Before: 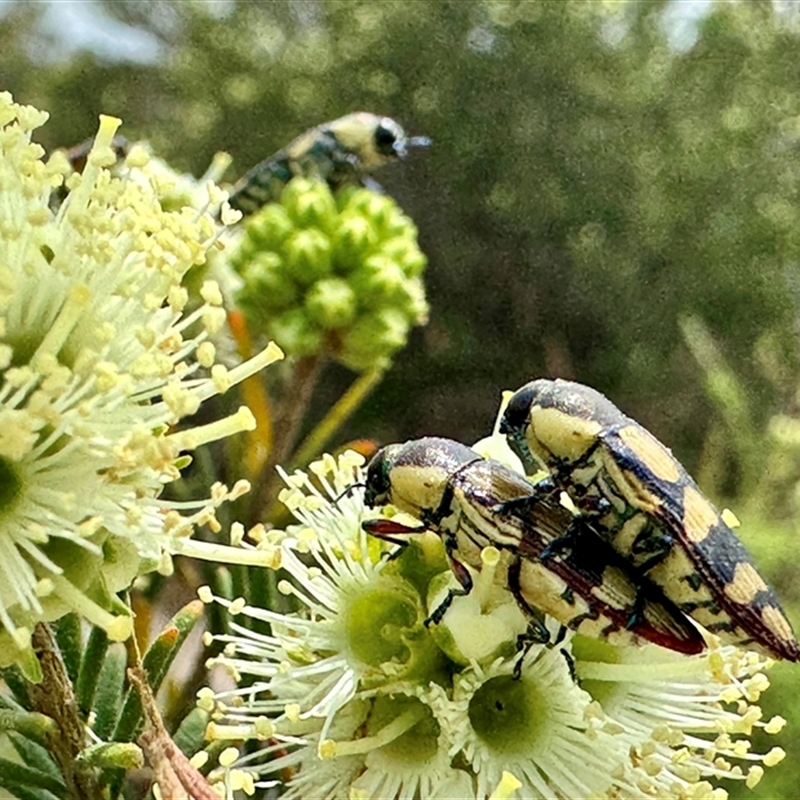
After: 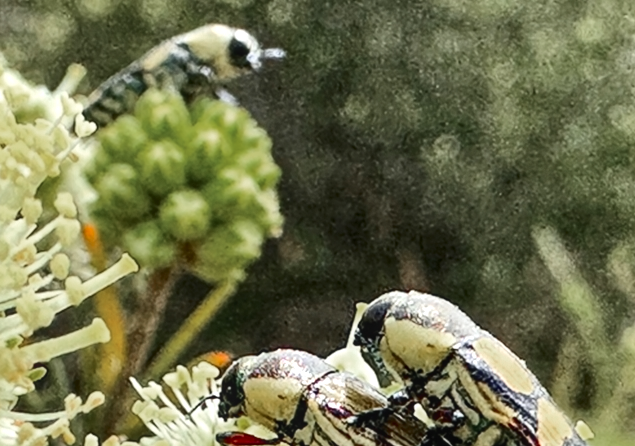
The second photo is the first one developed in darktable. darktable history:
local contrast: on, module defaults
contrast brightness saturation: contrast 0.223
crop: left 18.317%, top 11.079%, right 2.283%, bottom 33.136%
color zones: curves: ch0 [(0, 0.48) (0.209, 0.398) (0.305, 0.332) (0.429, 0.493) (0.571, 0.5) (0.714, 0.5) (0.857, 0.5) (1, 0.48)]; ch1 [(0, 0.736) (0.143, 0.625) (0.225, 0.371) (0.429, 0.256) (0.571, 0.241) (0.714, 0.213) (0.857, 0.48) (1, 0.736)]; ch2 [(0, 0.448) (0.143, 0.498) (0.286, 0.5) (0.429, 0.5) (0.571, 0.5) (0.714, 0.5) (0.857, 0.5) (1, 0.448)]
exposure: black level correction 0, exposure 0.696 EV, compensate exposure bias true, compensate highlight preservation false
